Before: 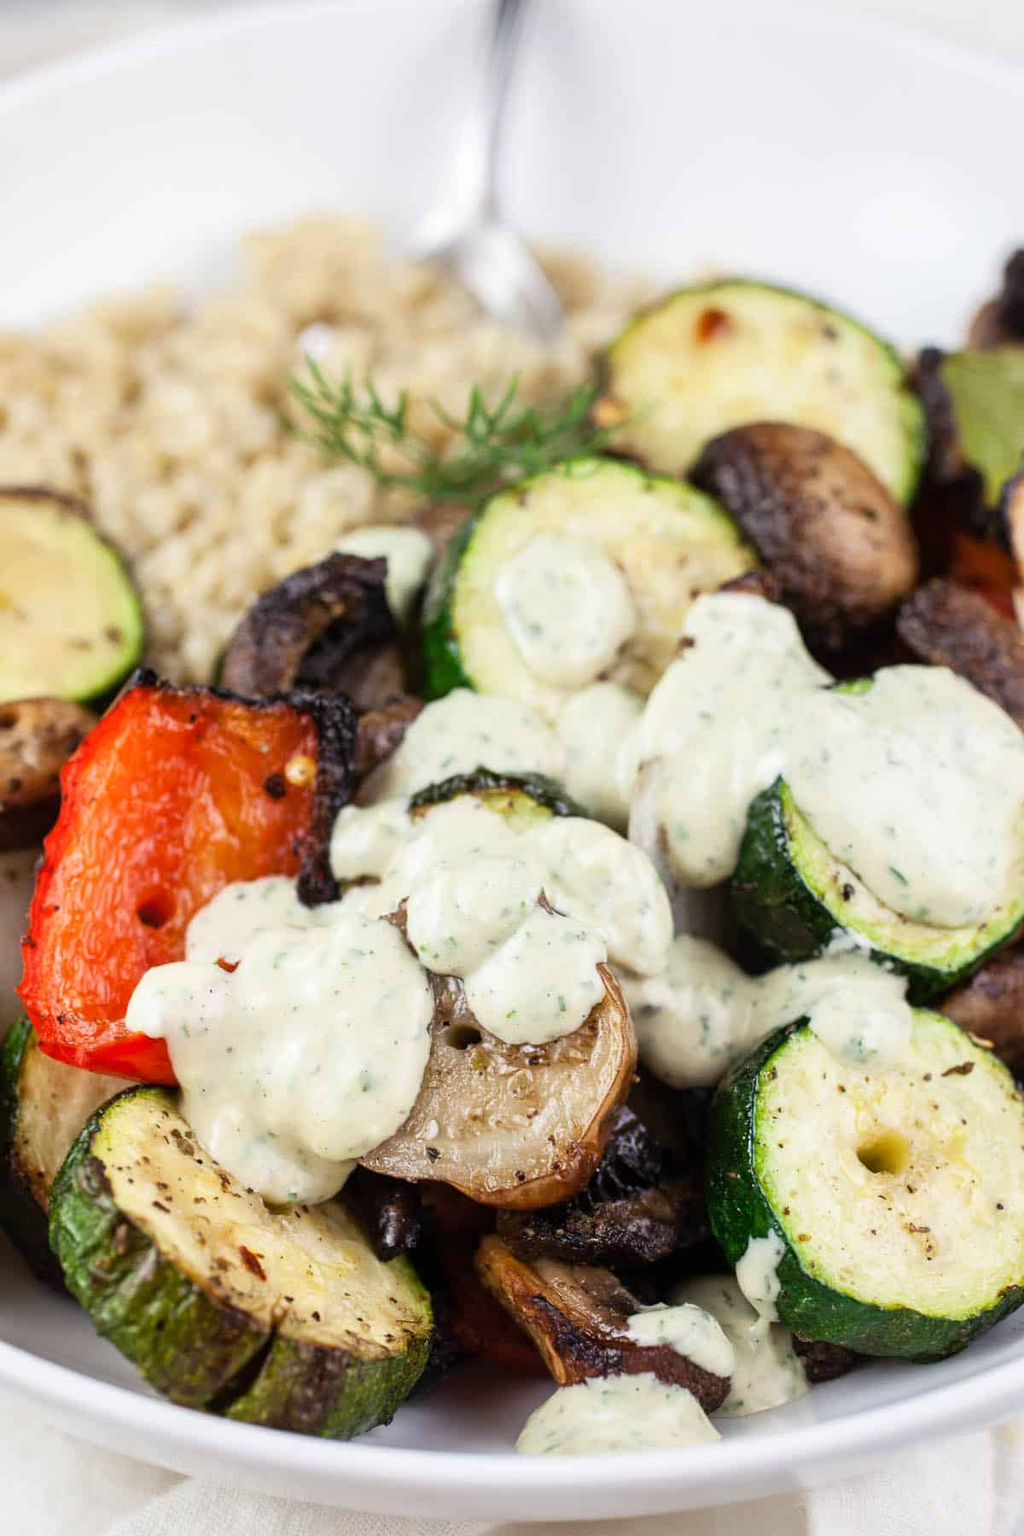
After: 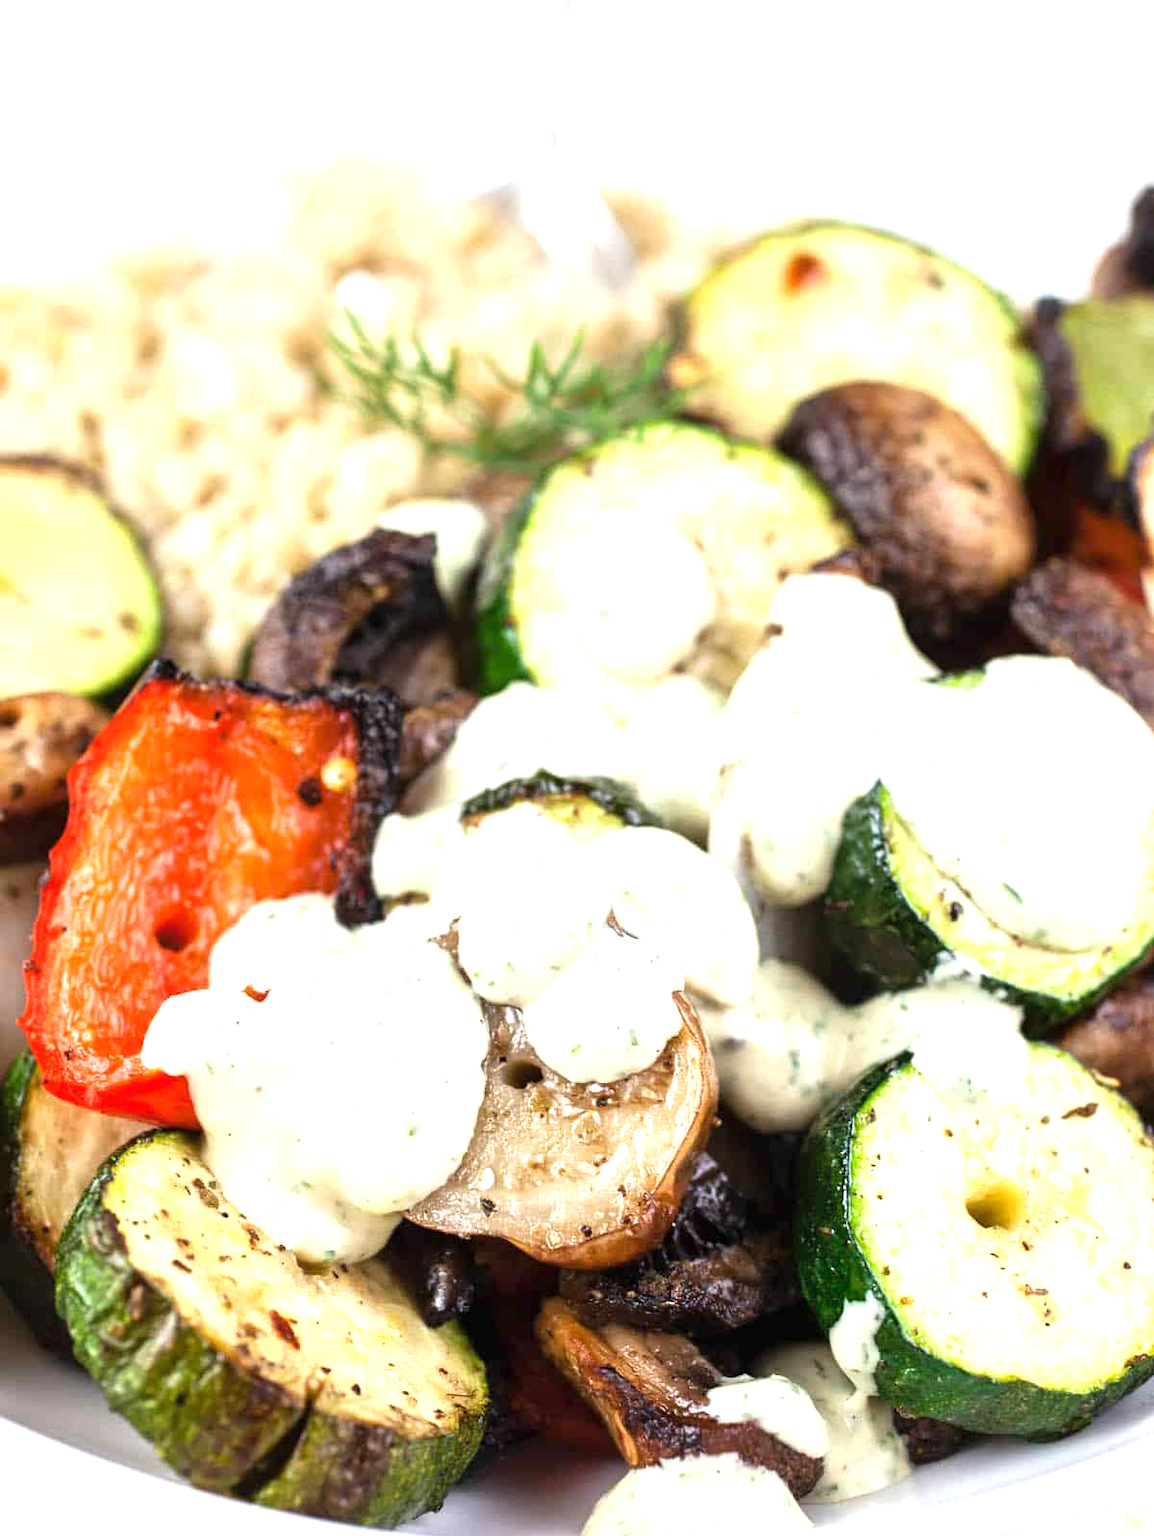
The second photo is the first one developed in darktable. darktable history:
exposure: black level correction 0, exposure 0.849 EV, compensate exposure bias true, compensate highlight preservation false
crop and rotate: top 5.462%, bottom 5.784%
